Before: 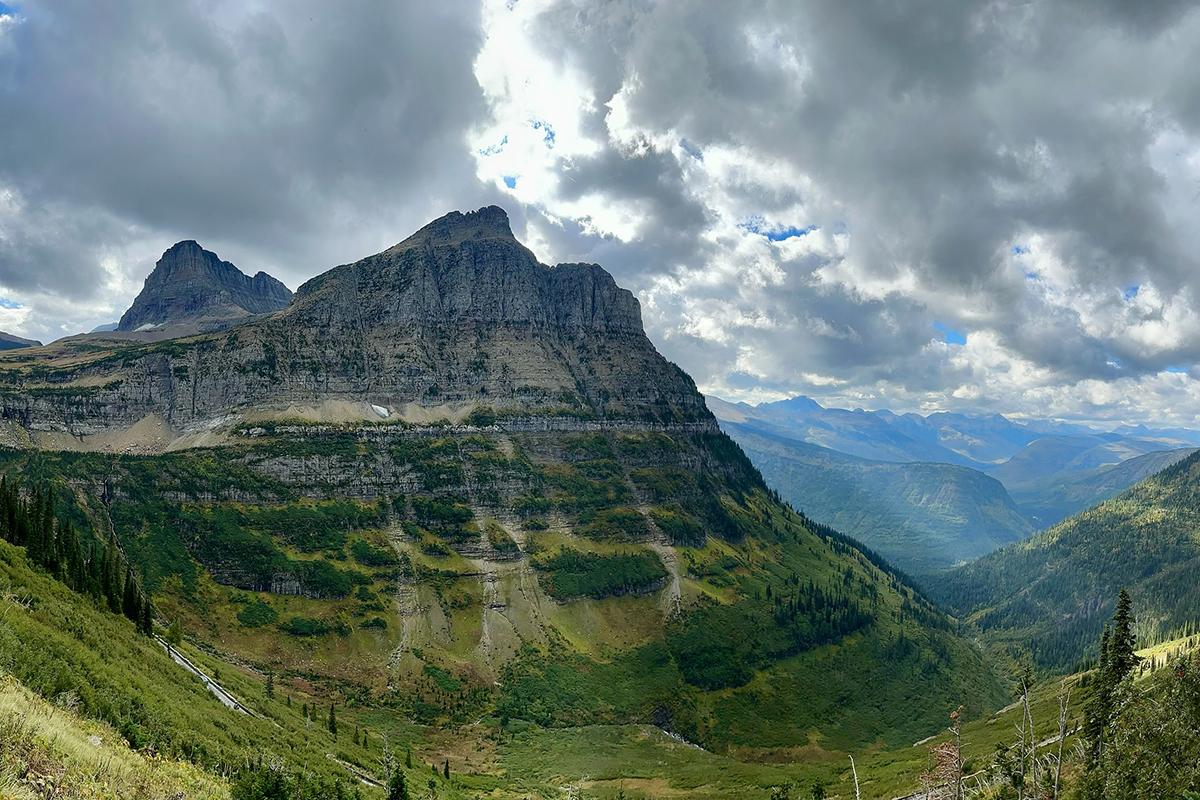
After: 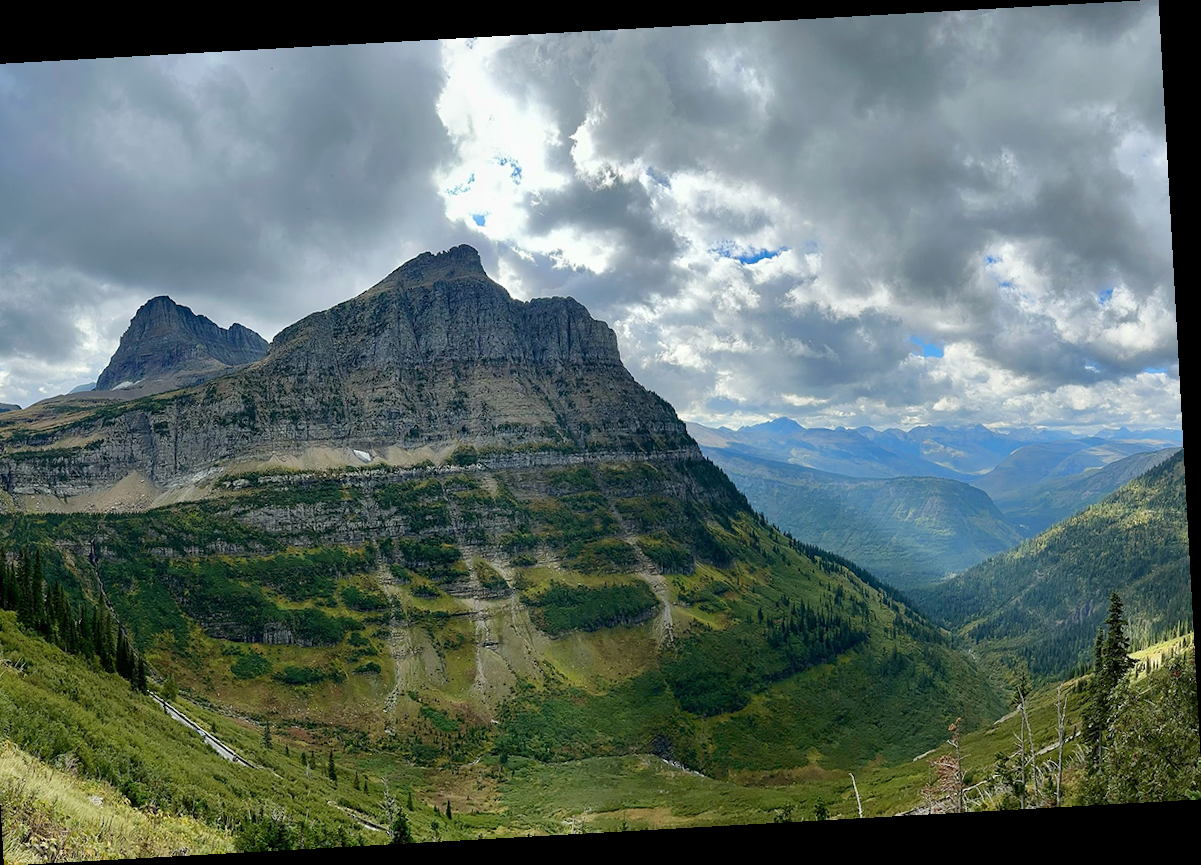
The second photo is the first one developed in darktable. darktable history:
rotate and perspective: rotation -3.18°, automatic cropping off
crop and rotate: left 3.238%
